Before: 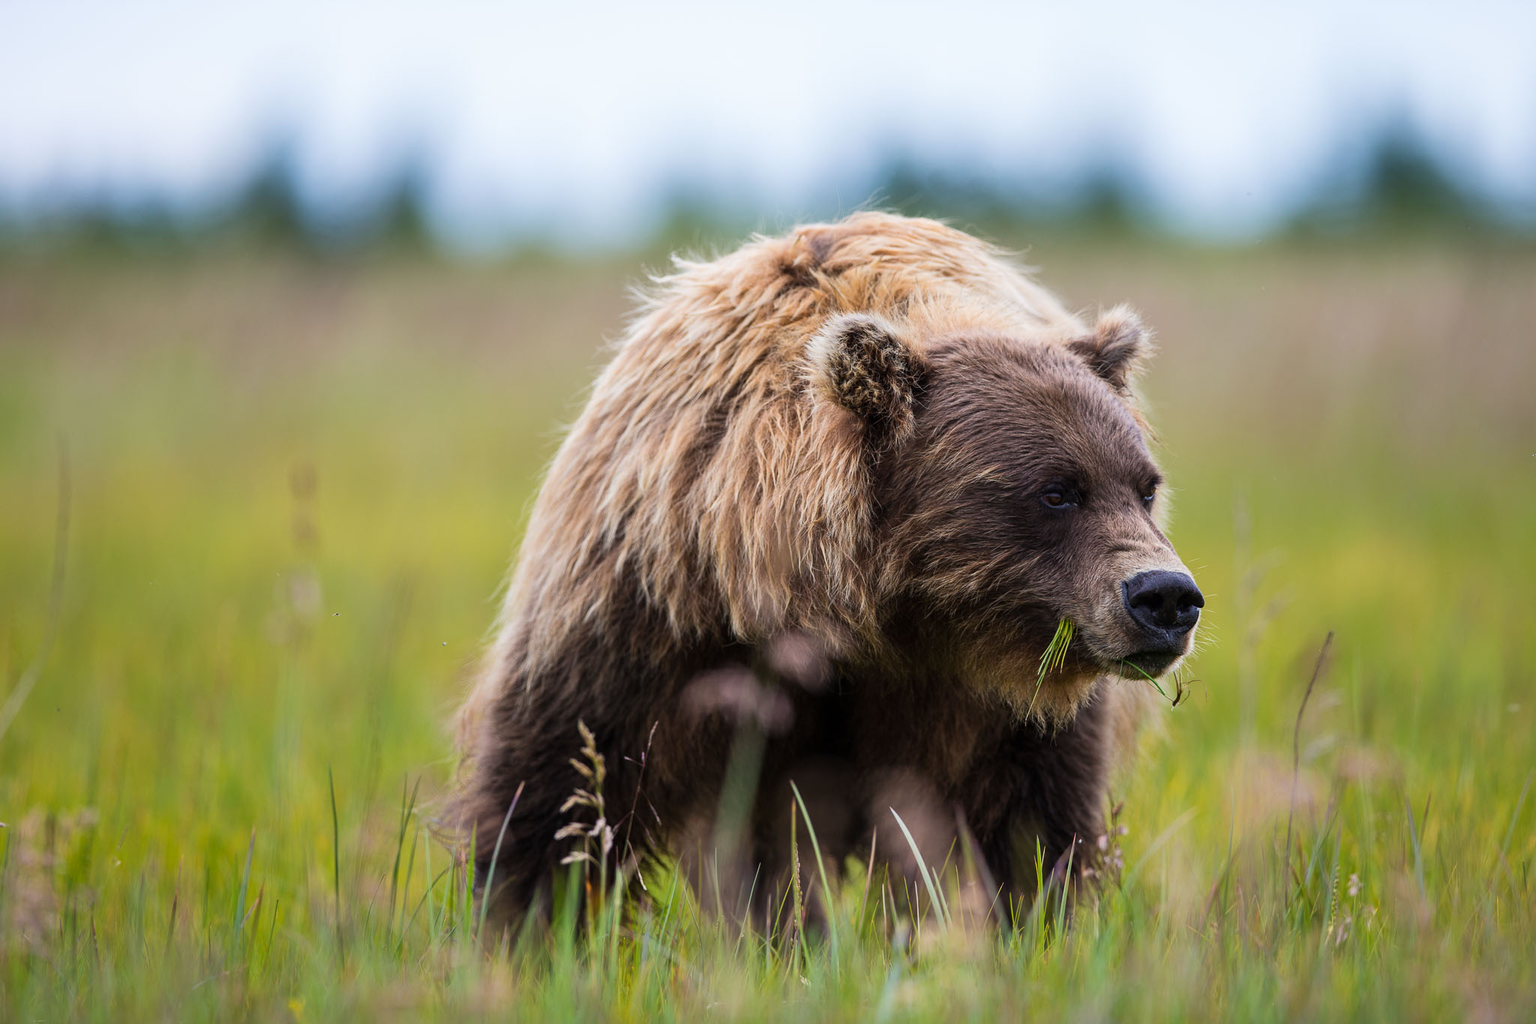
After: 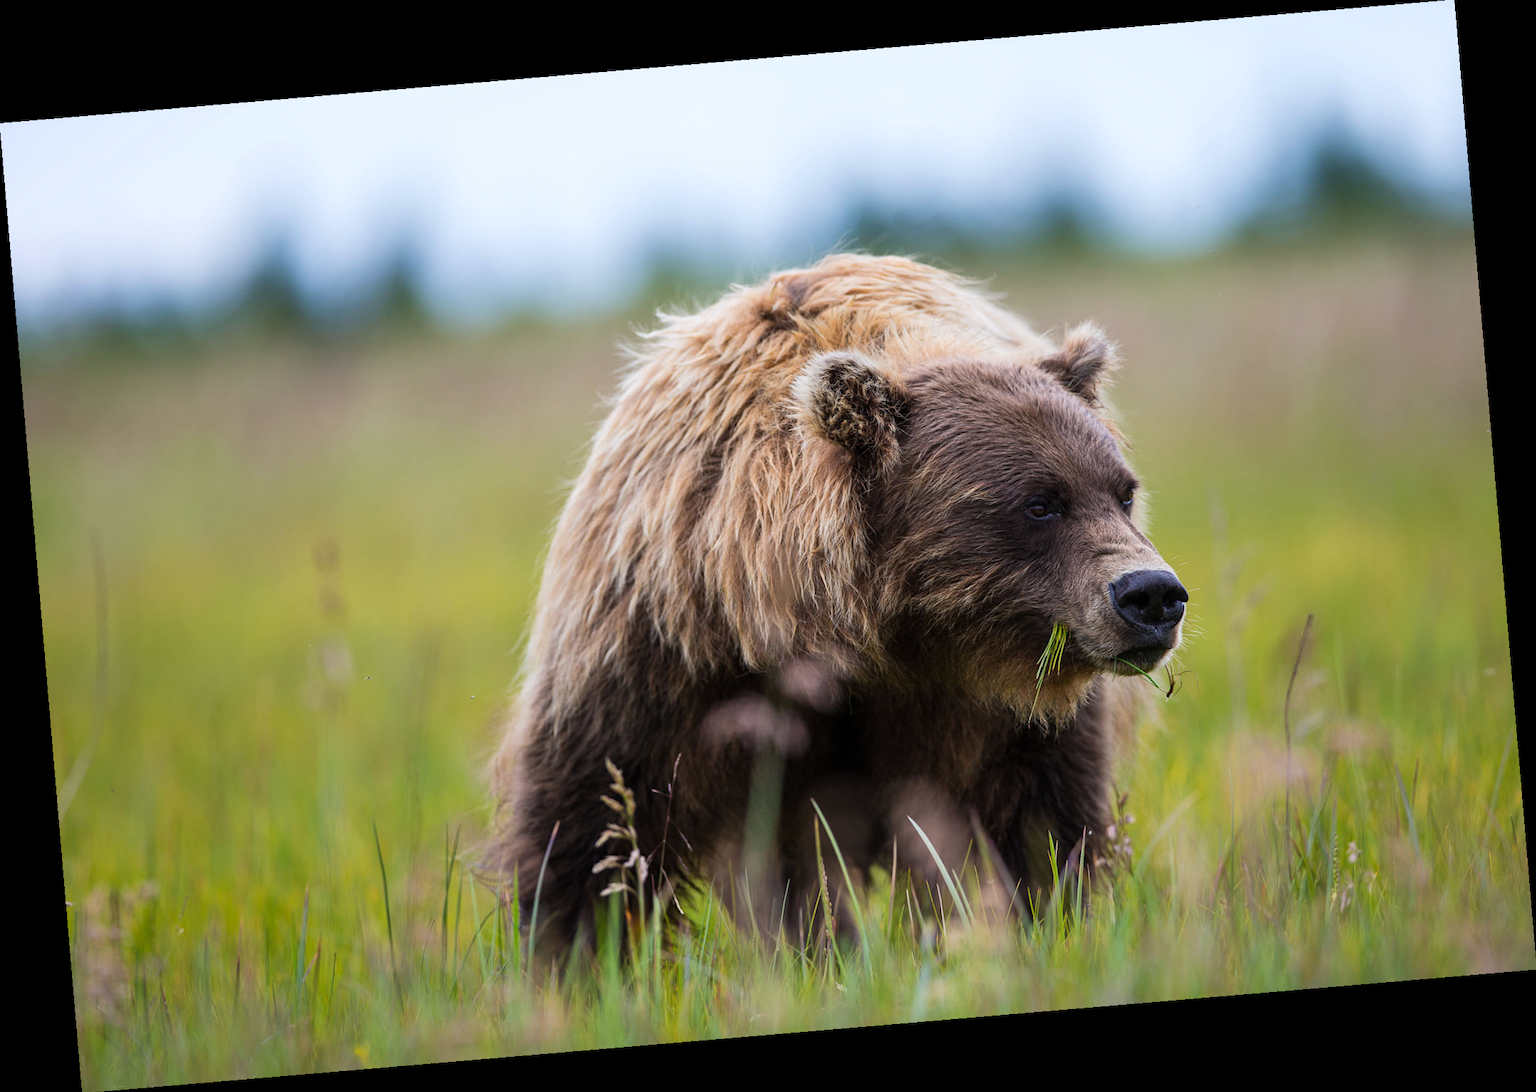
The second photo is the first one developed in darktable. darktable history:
rotate and perspective: rotation -4.86°, automatic cropping off
white balance: red 0.988, blue 1.017
